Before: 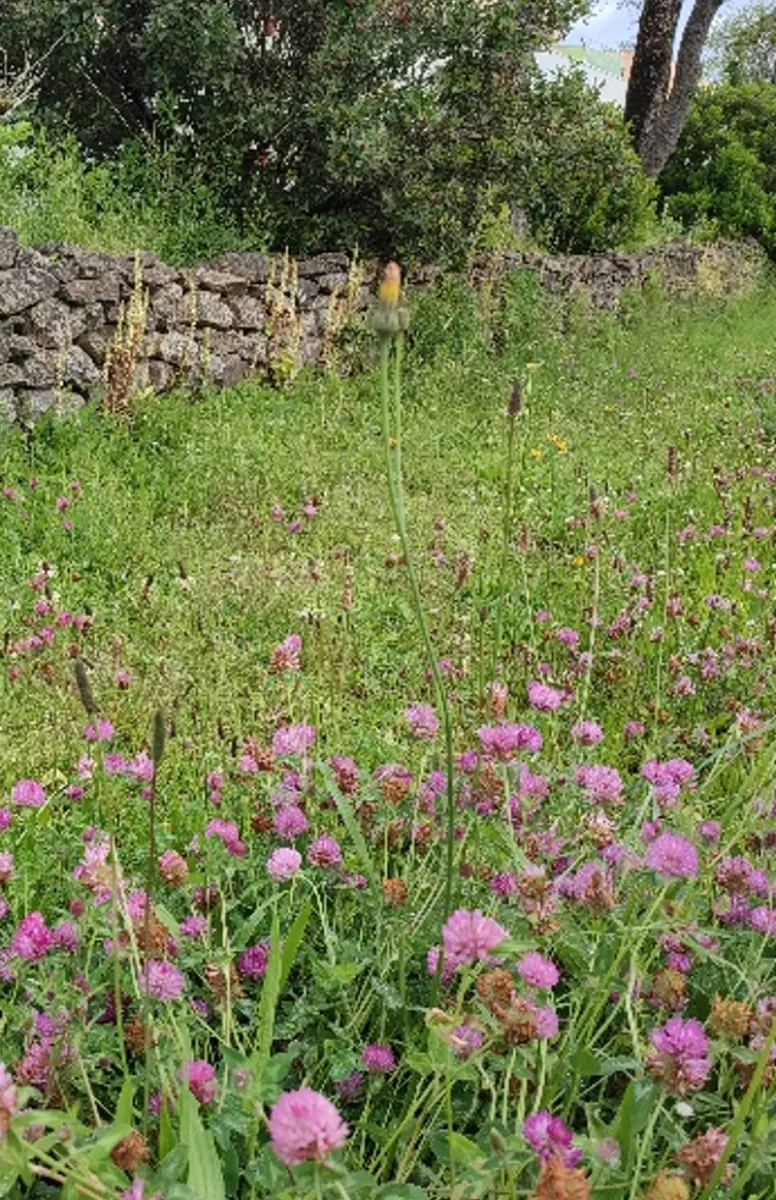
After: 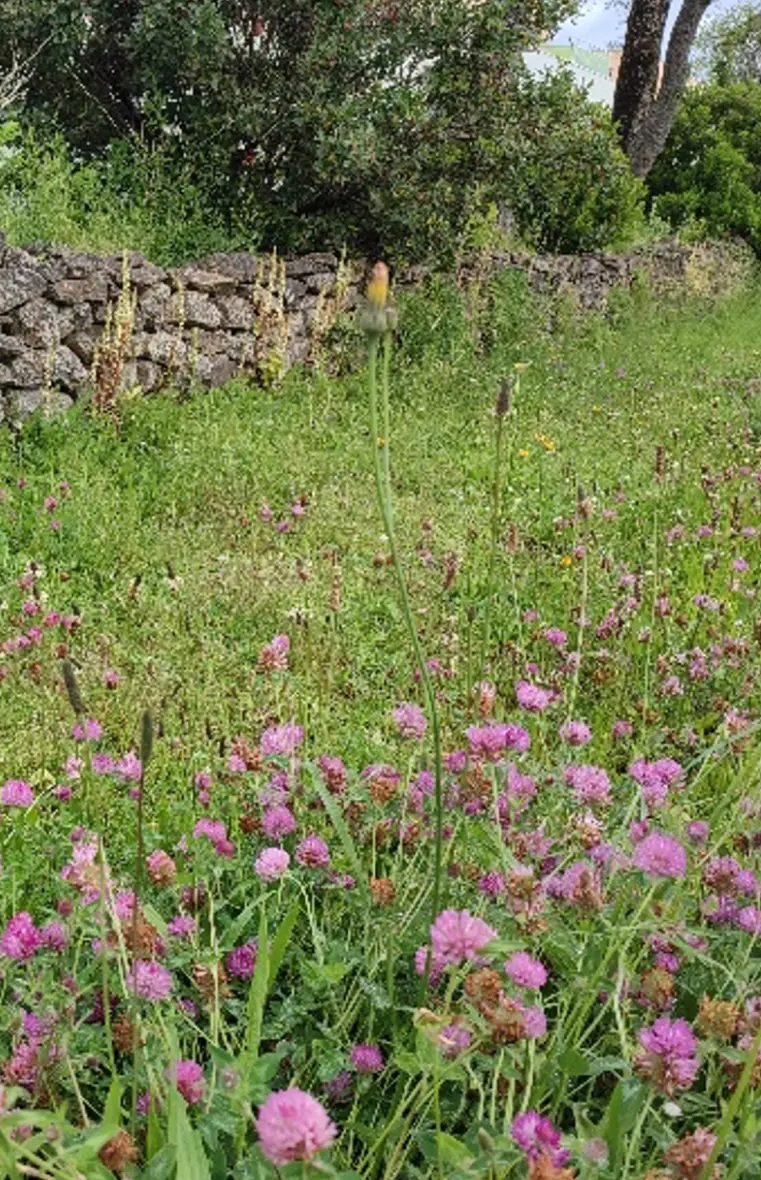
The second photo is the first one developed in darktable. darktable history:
crop: left 1.643%, right 0.285%, bottom 1.603%
